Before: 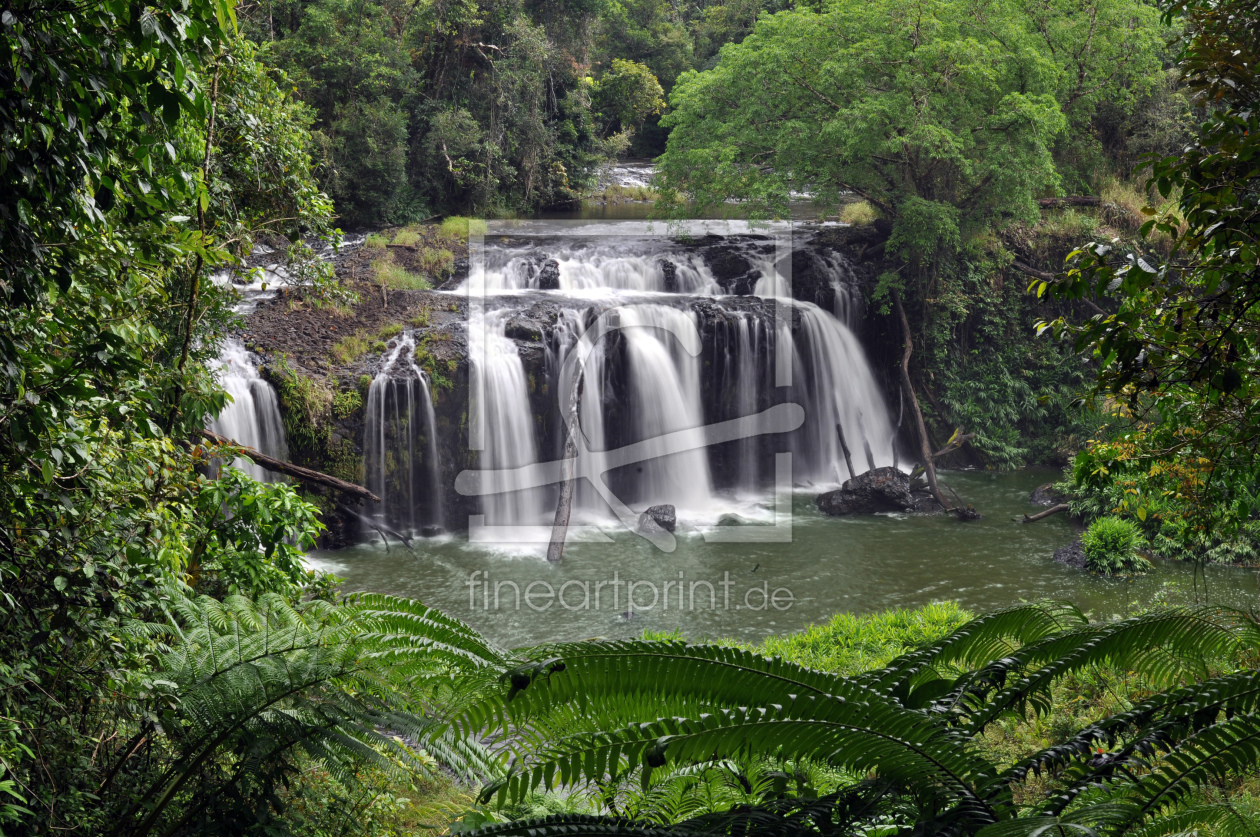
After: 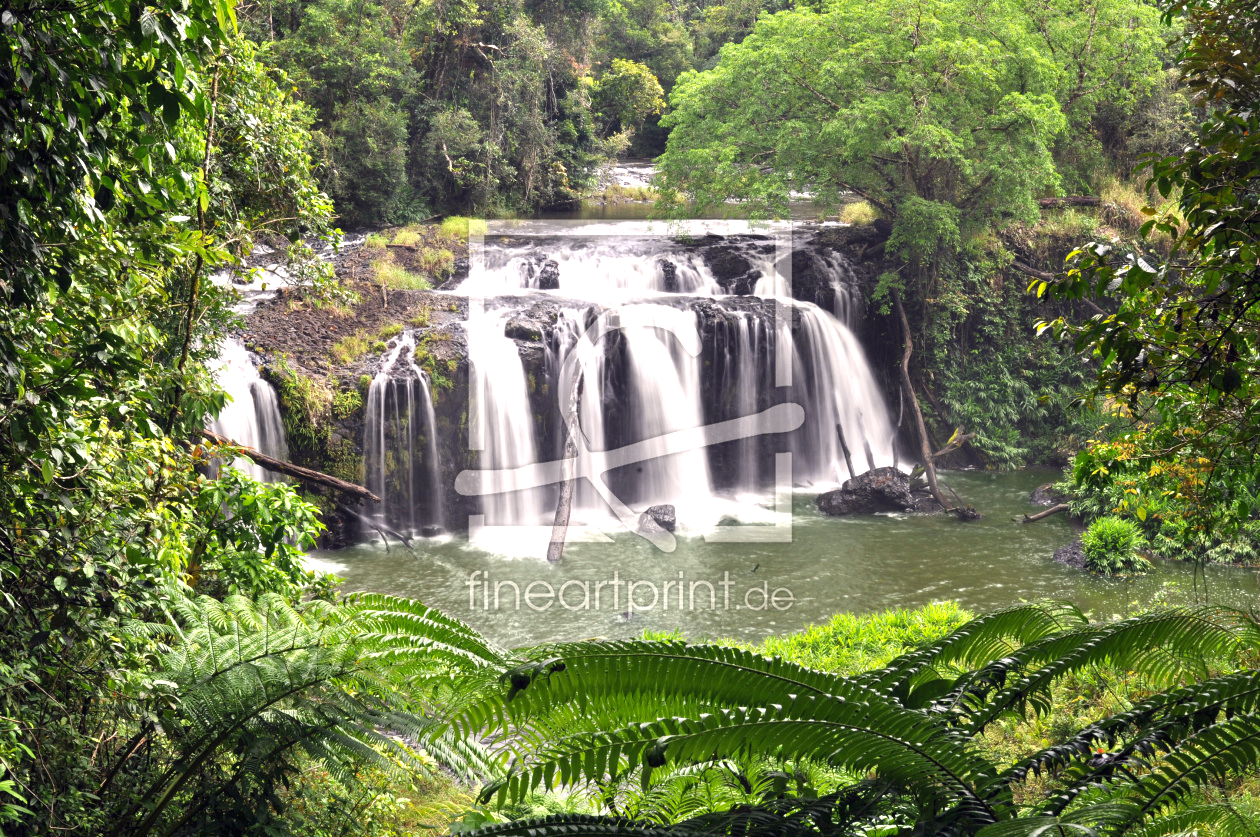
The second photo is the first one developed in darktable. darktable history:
exposure: black level correction 0, exposure 1.103 EV, compensate exposure bias true, compensate highlight preservation false
color correction: highlights a* 3.87, highlights b* 5.12
